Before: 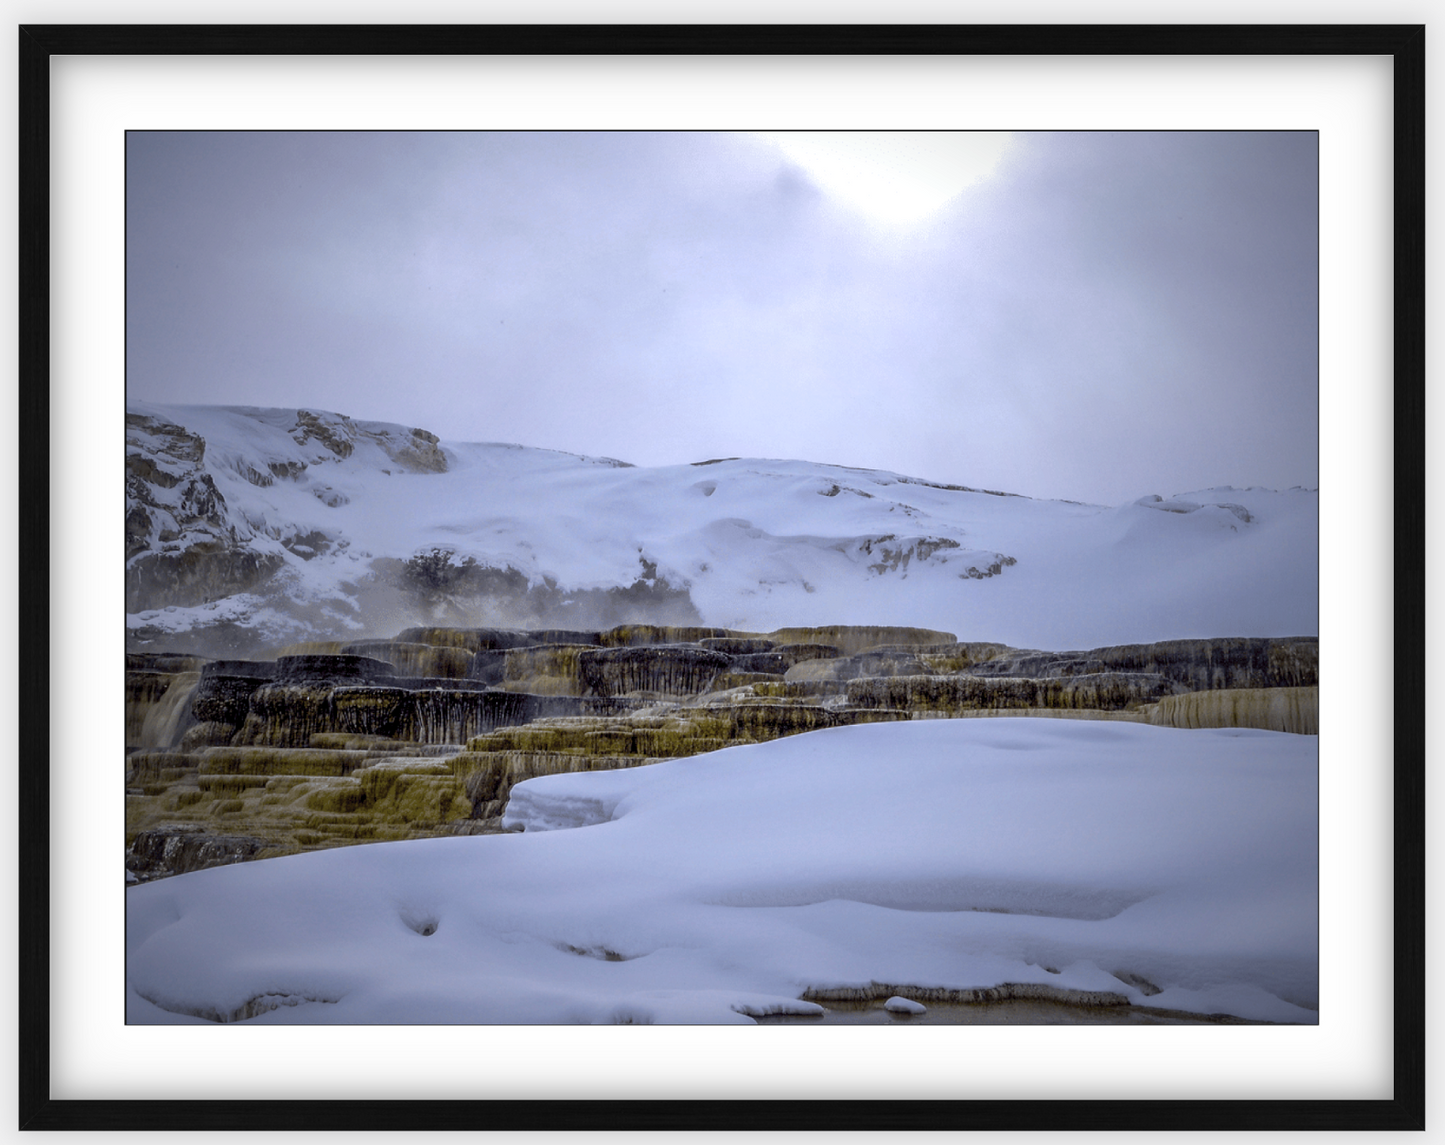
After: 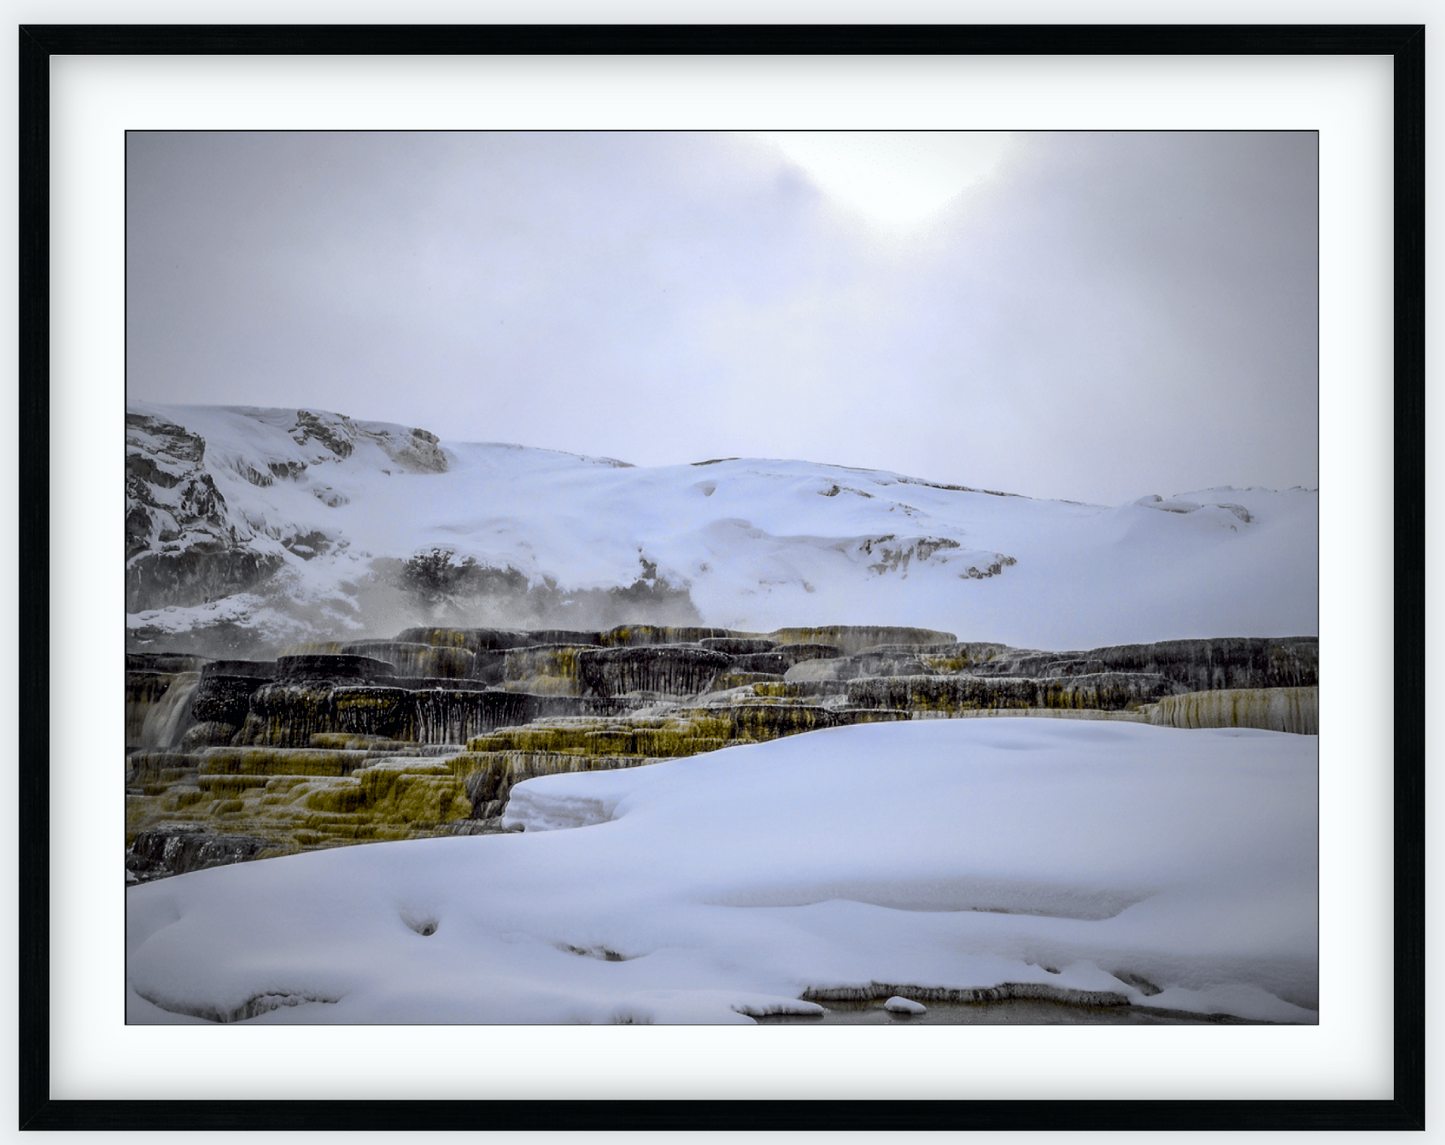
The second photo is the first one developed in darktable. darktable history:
tone curve: curves: ch0 [(0, 0) (0.037, 0.011) (0.131, 0.108) (0.279, 0.279) (0.476, 0.554) (0.617, 0.693) (0.704, 0.77) (0.813, 0.852) (0.916, 0.924) (1, 0.993)]; ch1 [(0, 0) (0.318, 0.278) (0.444, 0.427) (0.493, 0.492) (0.508, 0.502) (0.534, 0.531) (0.562, 0.571) (0.626, 0.667) (0.746, 0.764) (1, 1)]; ch2 [(0, 0) (0.316, 0.292) (0.381, 0.37) (0.423, 0.448) (0.476, 0.492) (0.502, 0.498) (0.522, 0.518) (0.533, 0.532) (0.586, 0.631) (0.634, 0.663) (0.7, 0.7) (0.861, 0.808) (1, 0.951)], color space Lab, independent channels, preserve colors none
